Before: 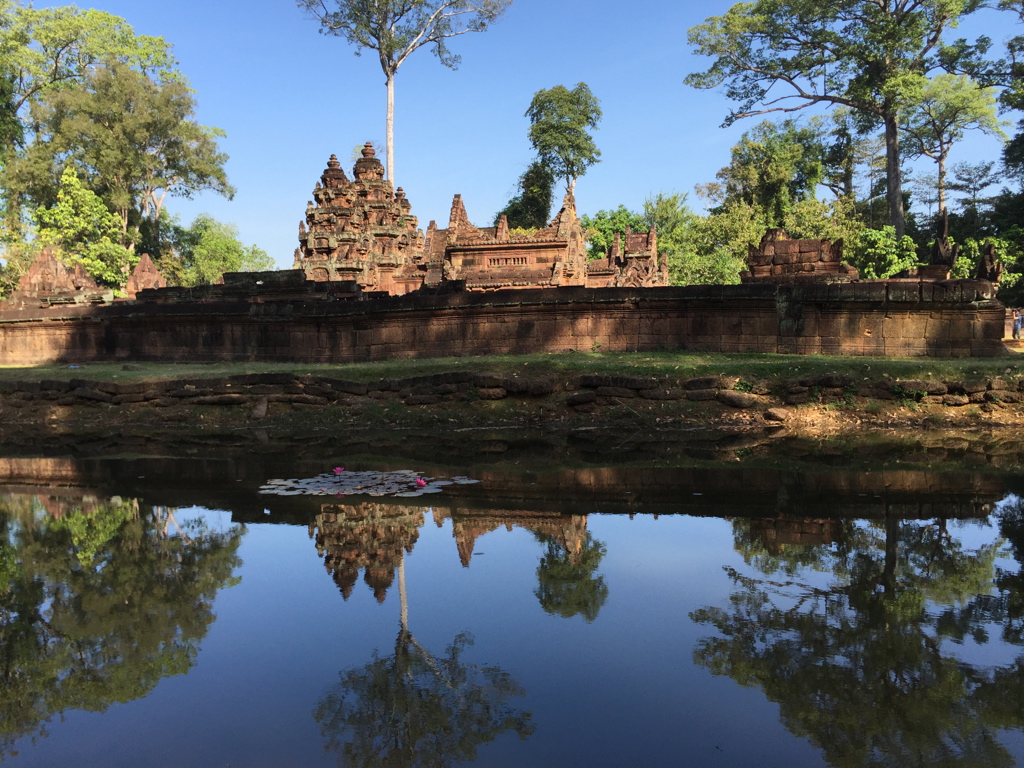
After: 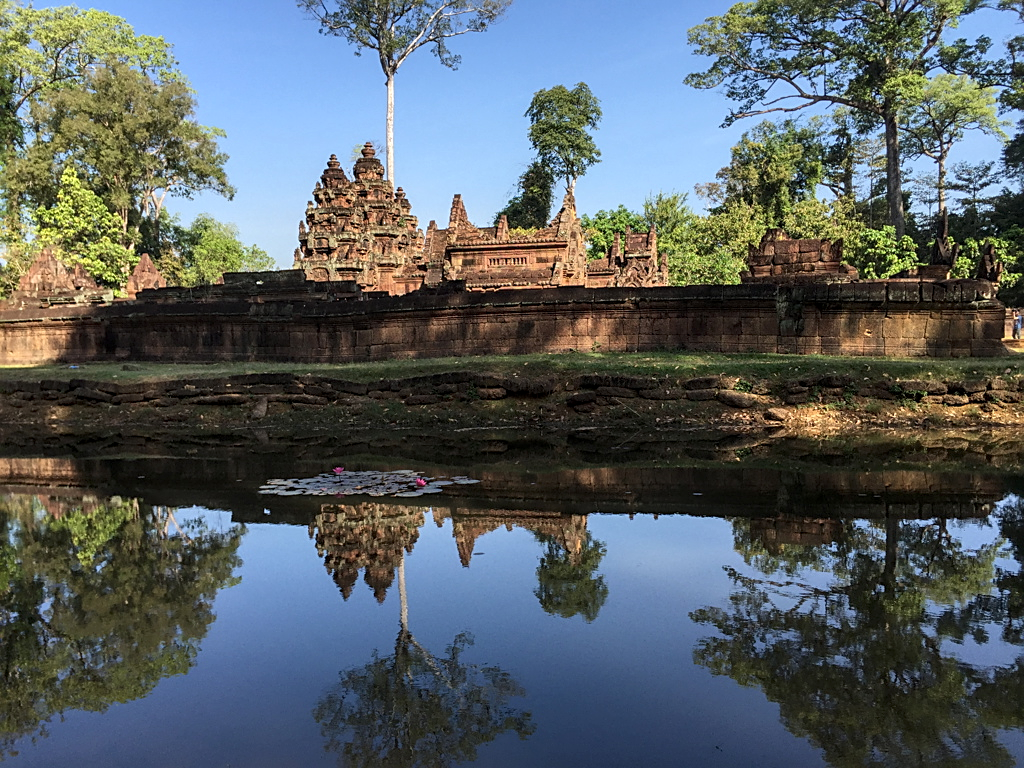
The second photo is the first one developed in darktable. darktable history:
local contrast: detail 130%
sharpen: on, module defaults
base curve: curves: ch0 [(0, 0) (0.297, 0.298) (1, 1)], preserve colors none
